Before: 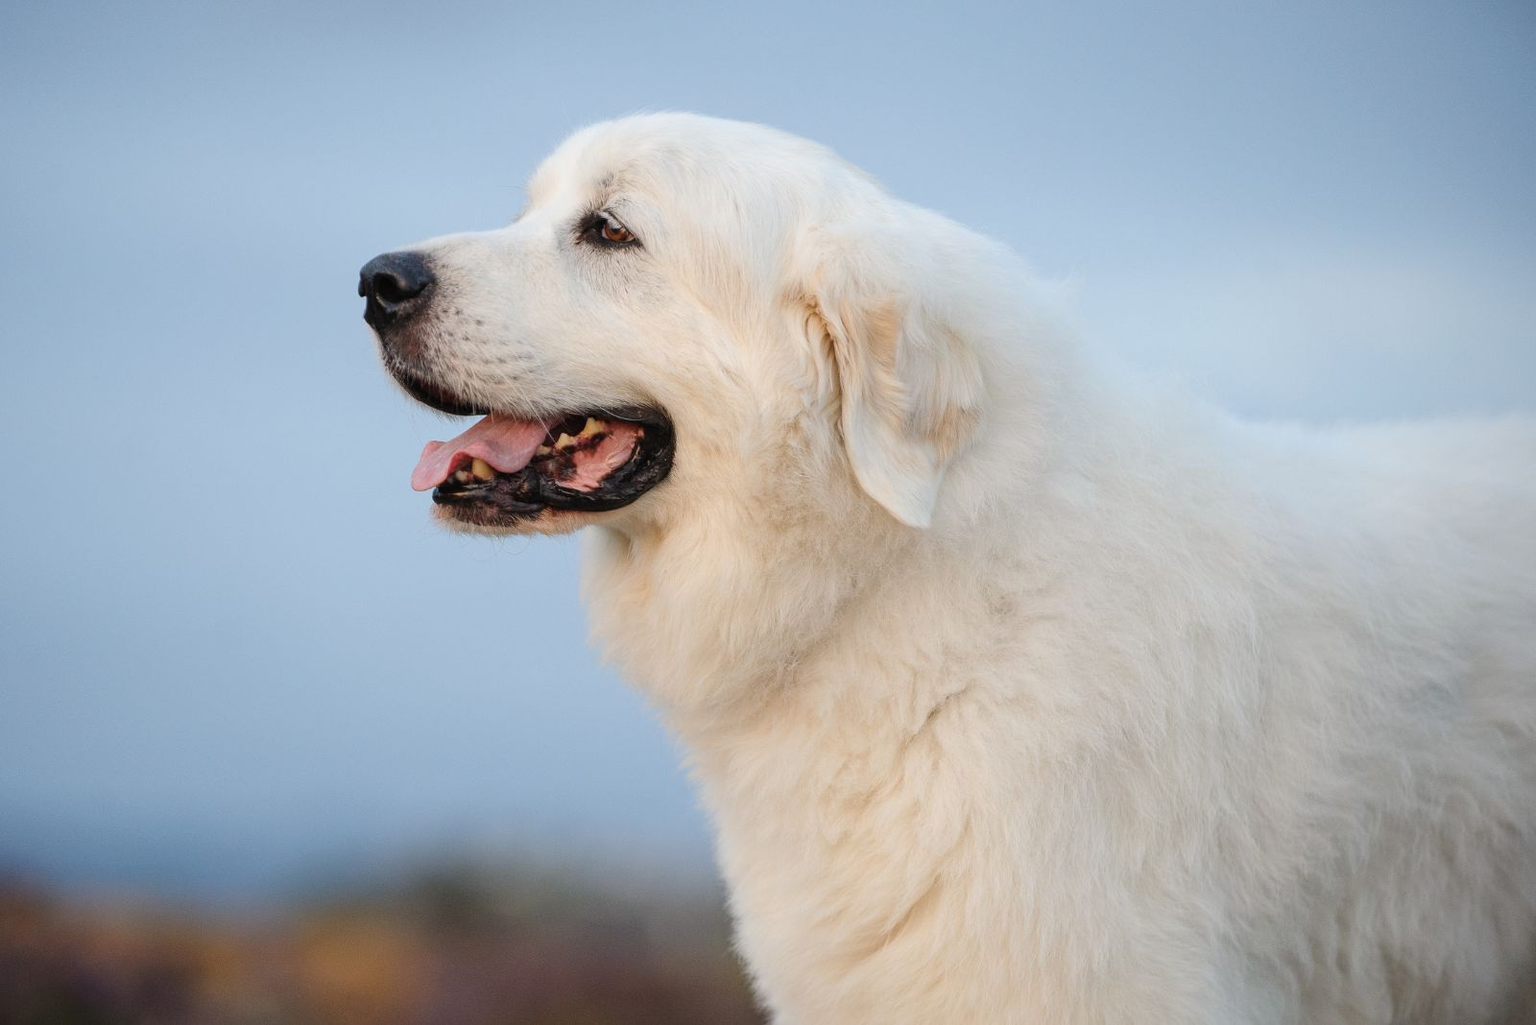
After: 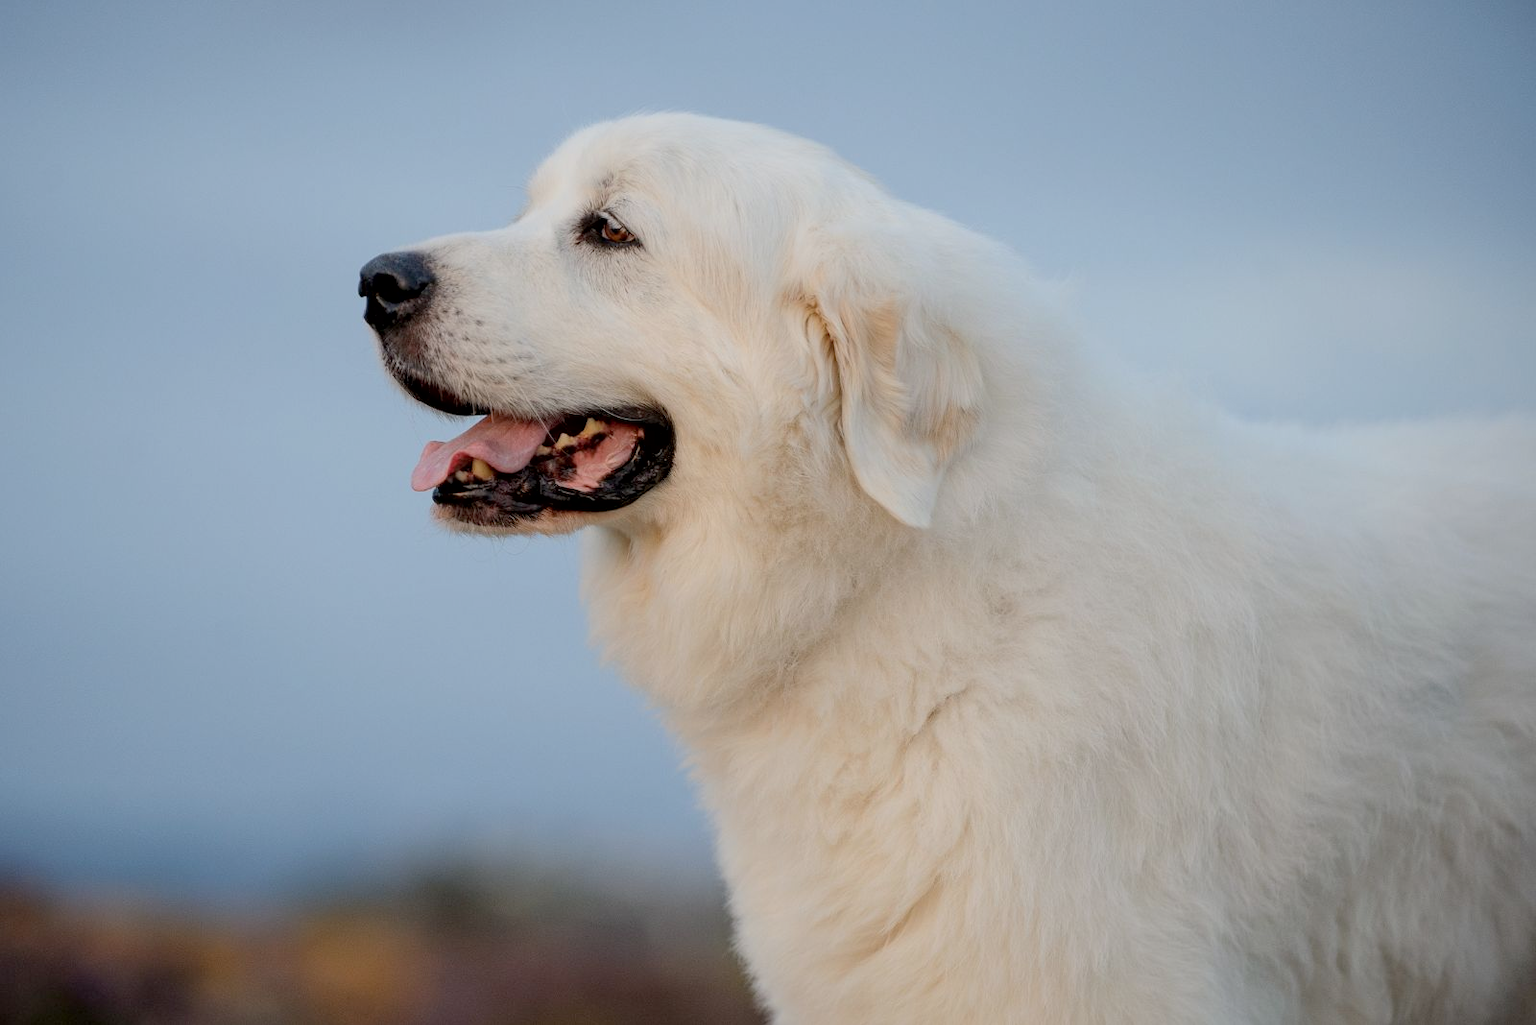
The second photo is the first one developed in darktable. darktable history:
contrast brightness saturation: contrast 0.048, brightness 0.062, saturation 0.013
exposure: black level correction 0.011, exposure -0.48 EV, compensate highlight preservation false
